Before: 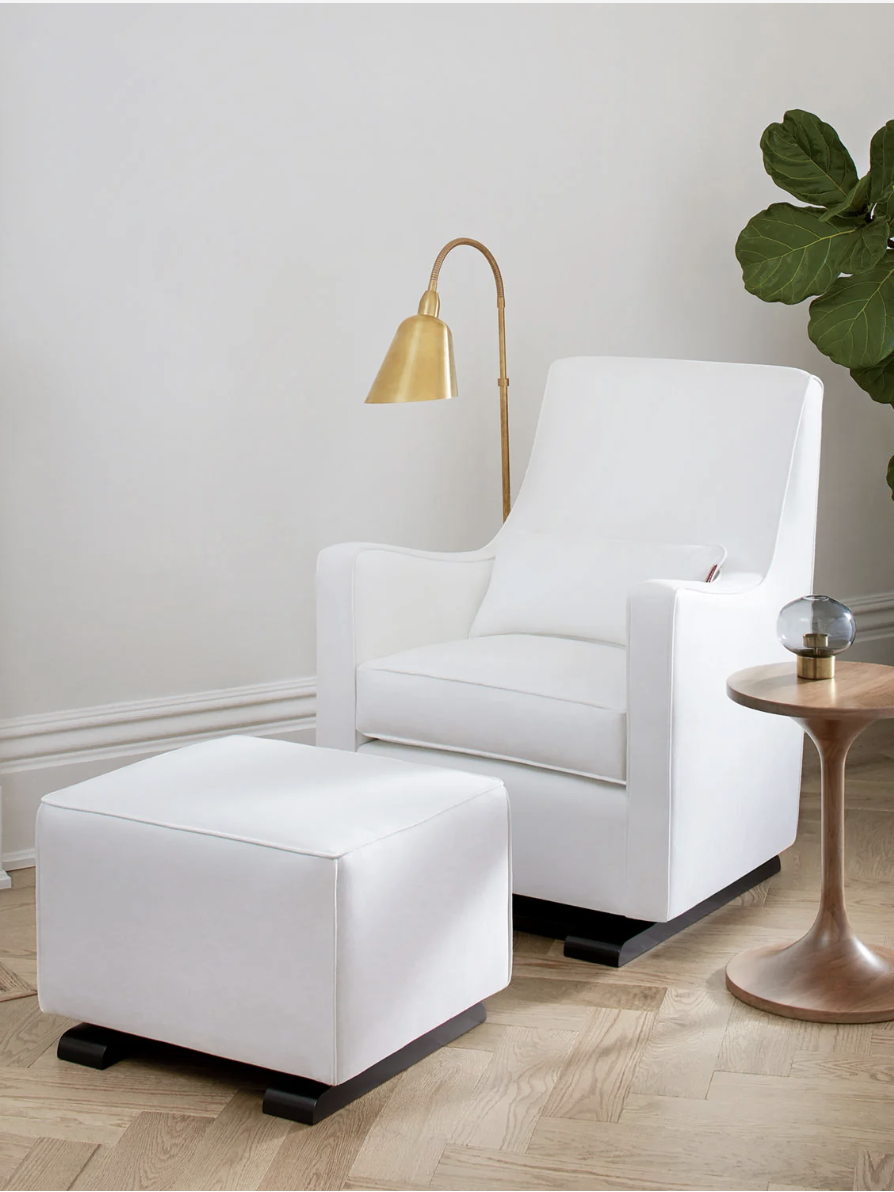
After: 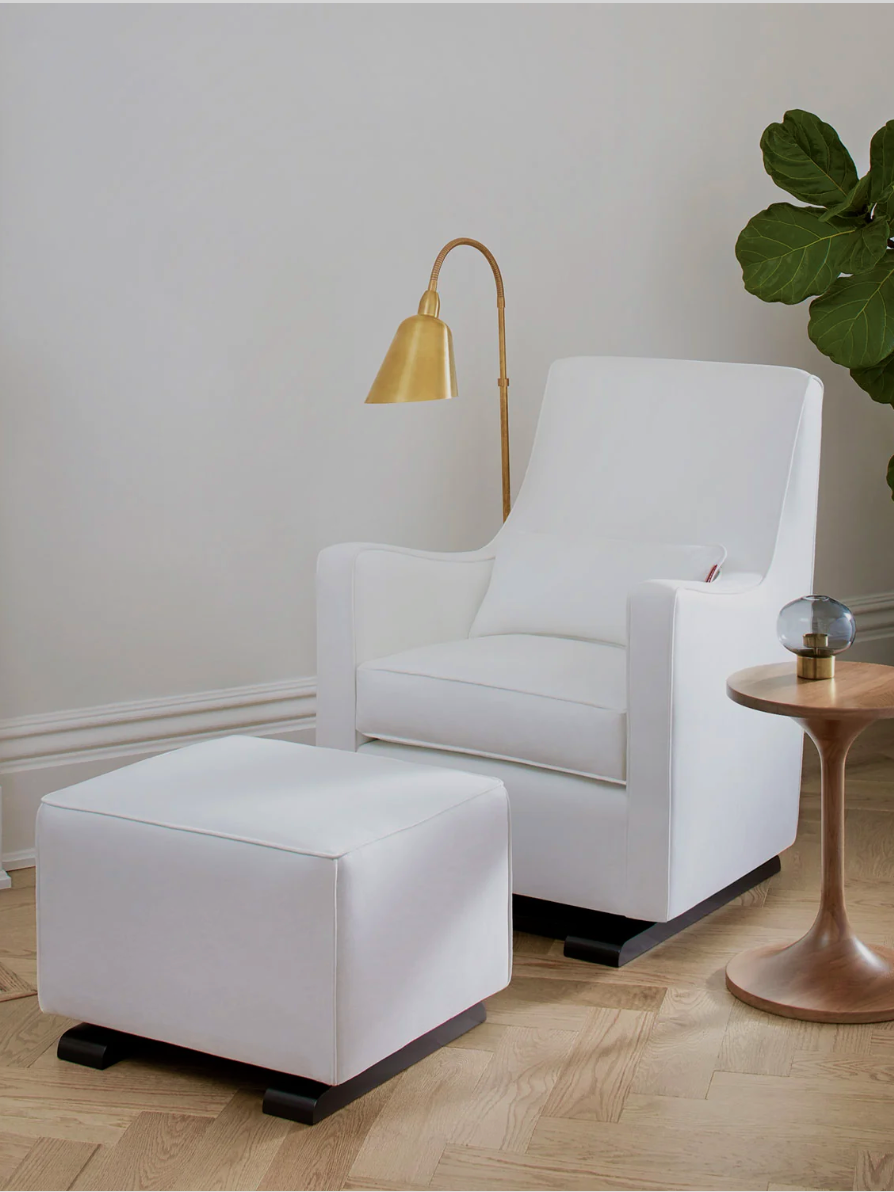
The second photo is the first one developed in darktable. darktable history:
exposure: exposure -0.462 EV, compensate highlight preservation false
velvia: on, module defaults
